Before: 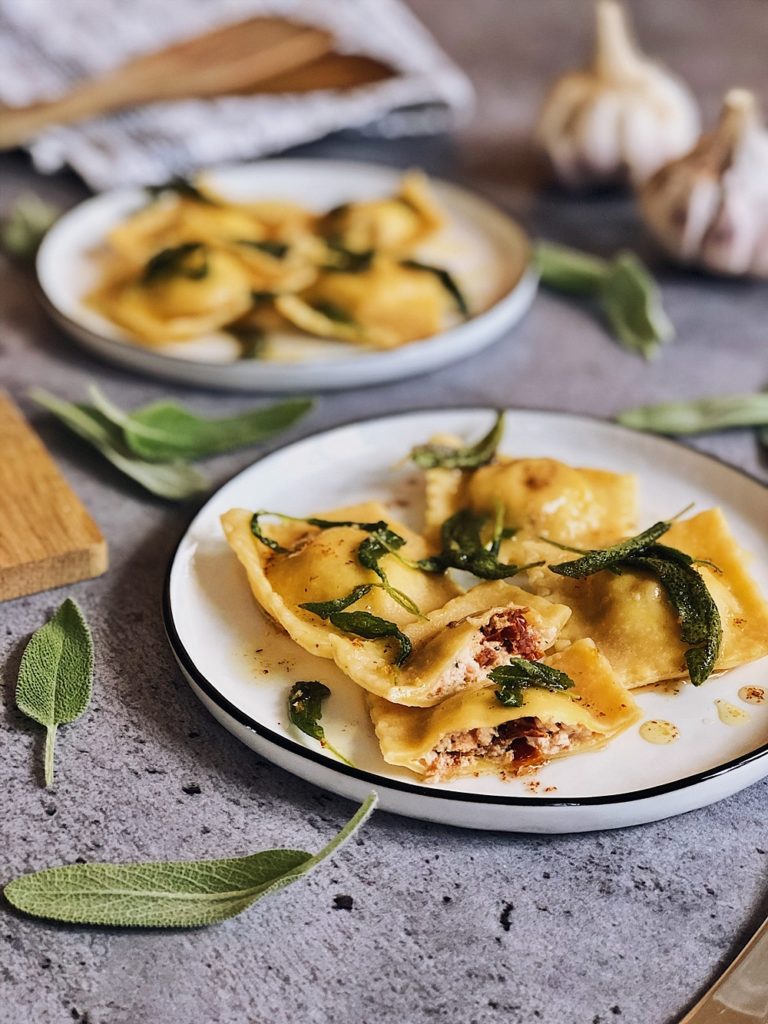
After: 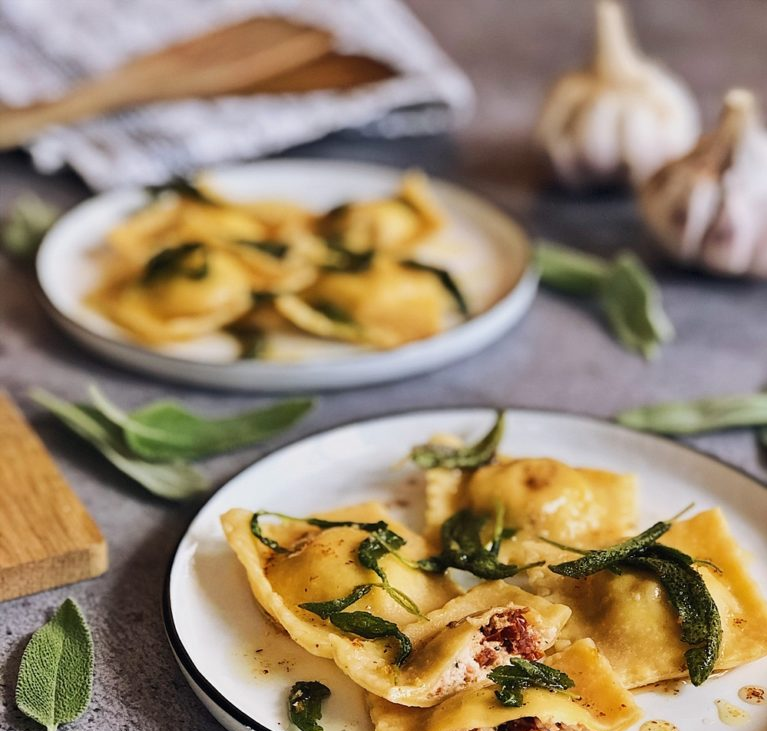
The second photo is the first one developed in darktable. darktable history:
crop: bottom 28.576%
vibrance: vibrance 0%
